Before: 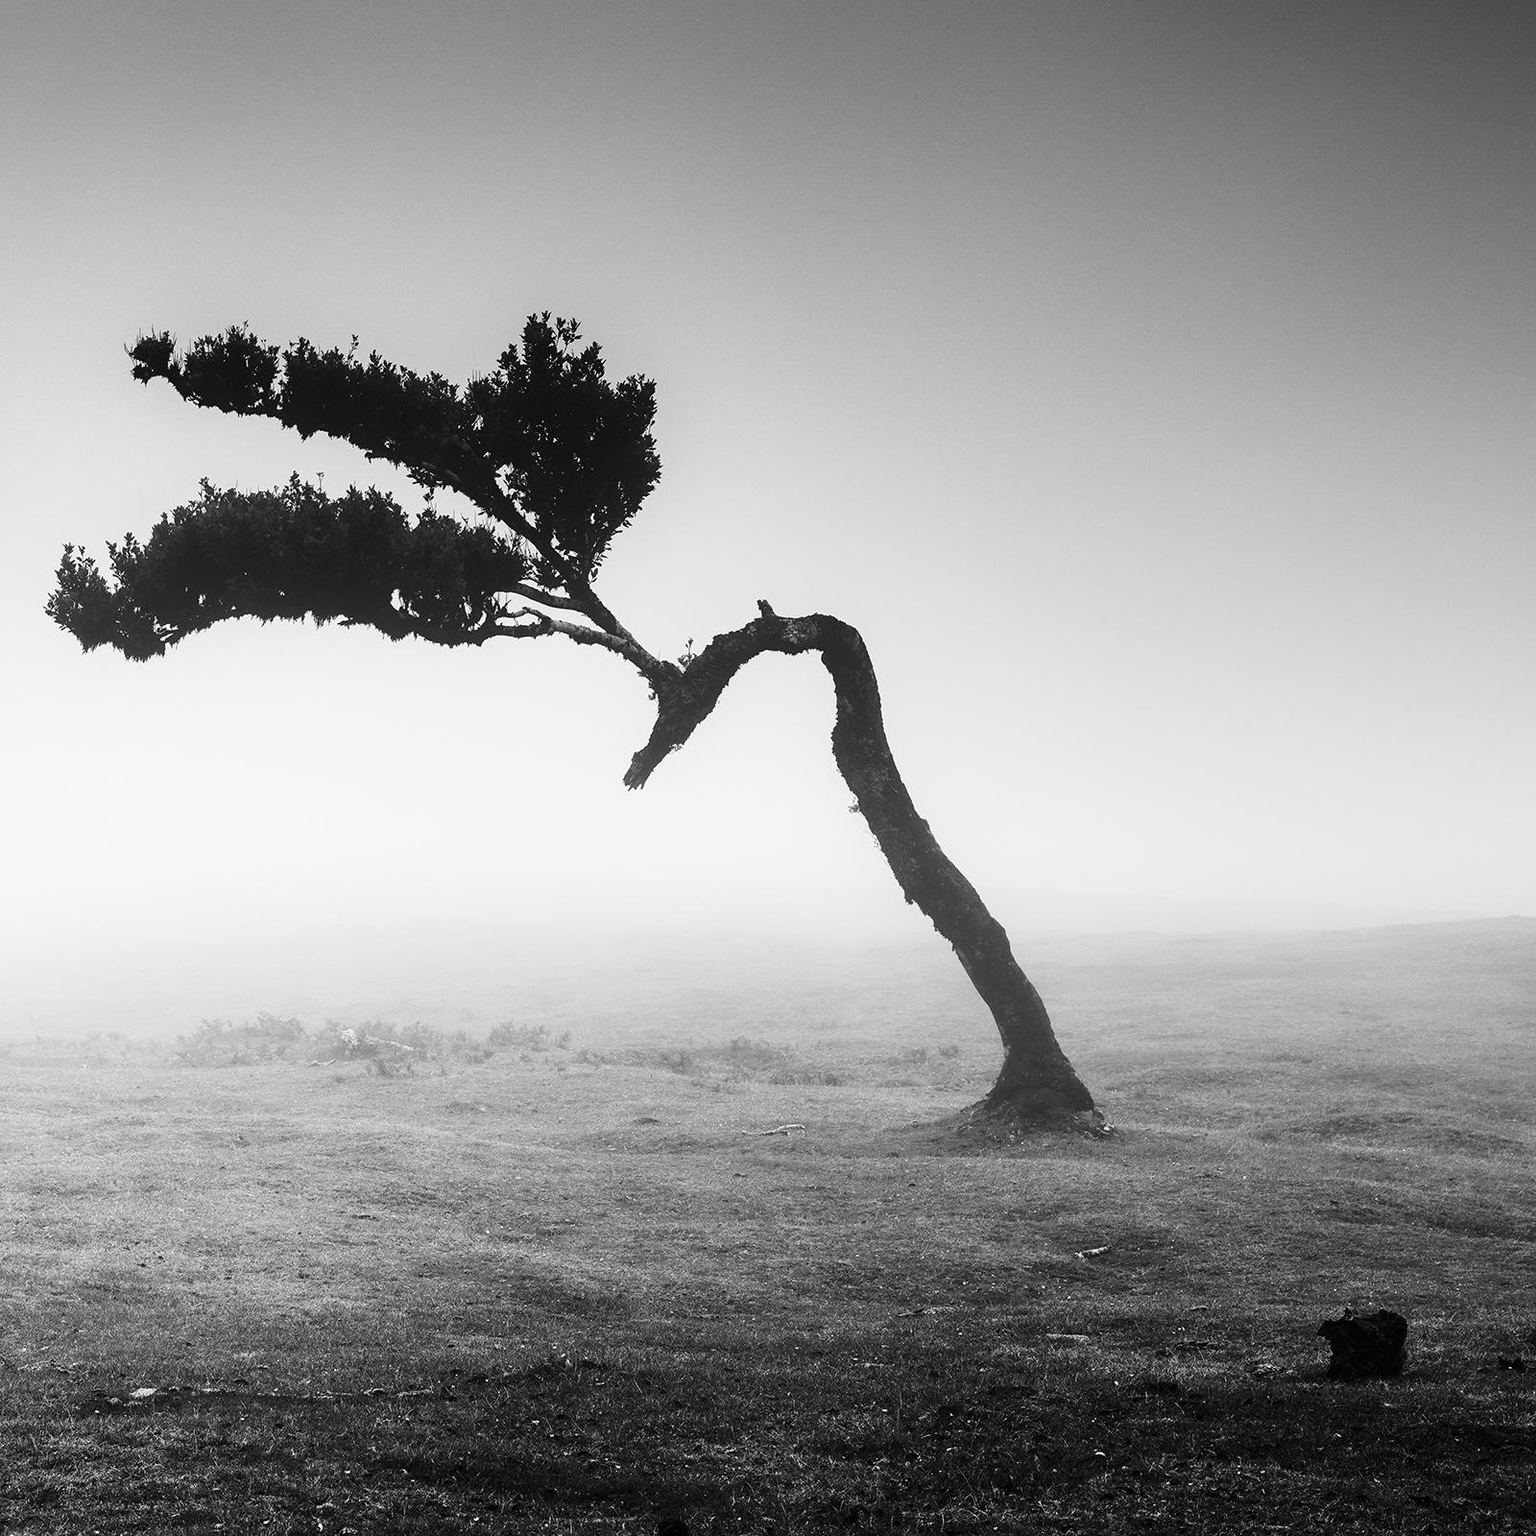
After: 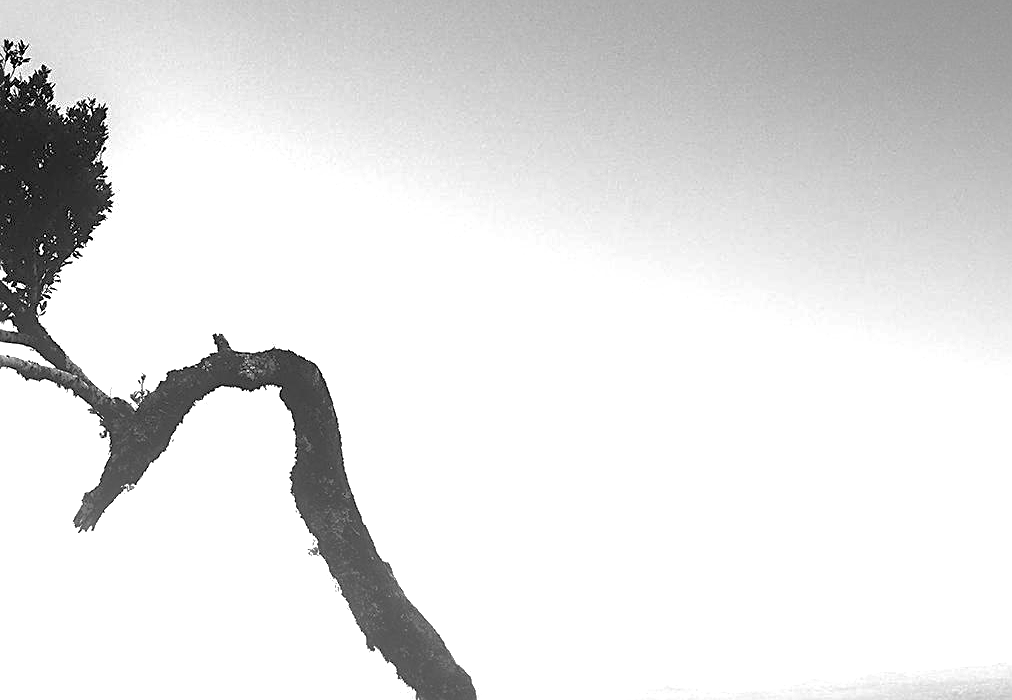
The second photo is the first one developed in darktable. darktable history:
shadows and highlights: on, module defaults
crop: left 36.007%, top 18.224%, right 0.71%, bottom 37.998%
sharpen: on, module defaults
exposure: black level correction 0, exposure 0.69 EV, compensate highlight preservation false
